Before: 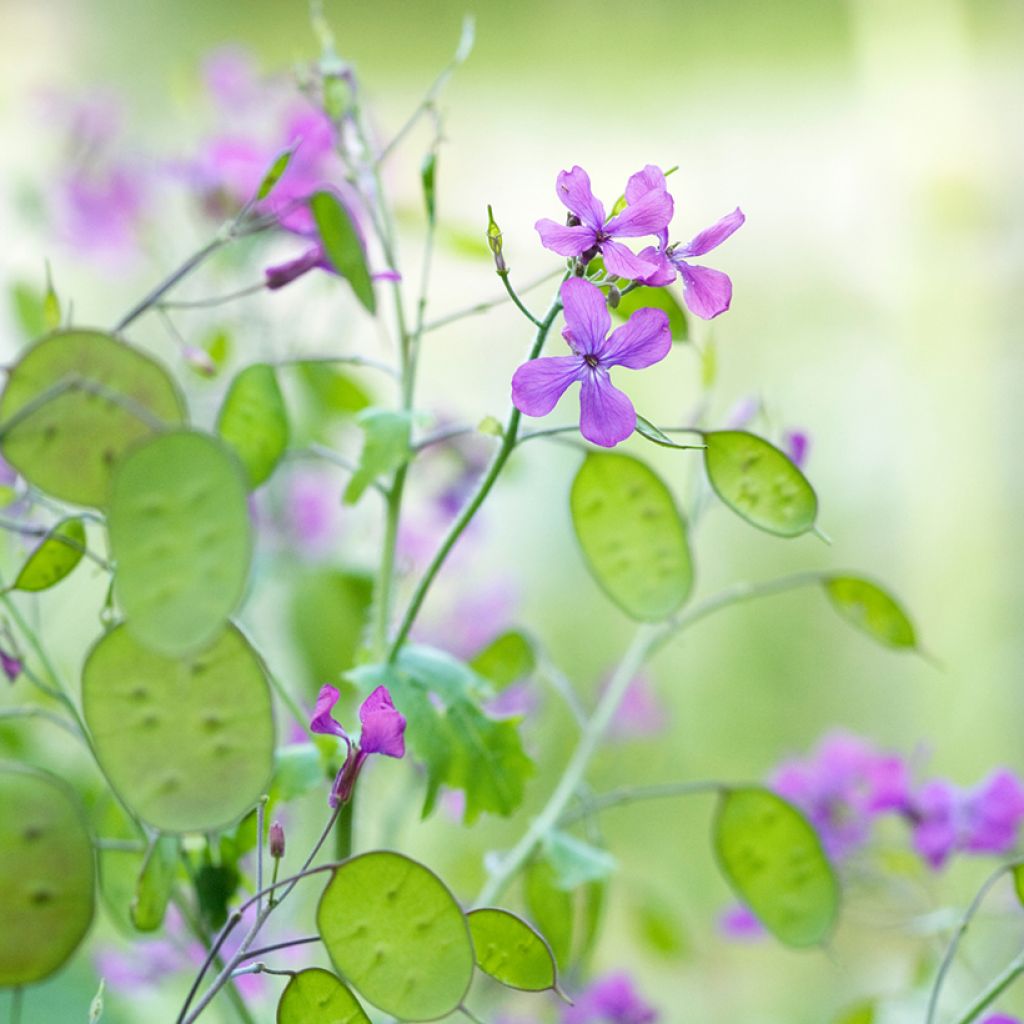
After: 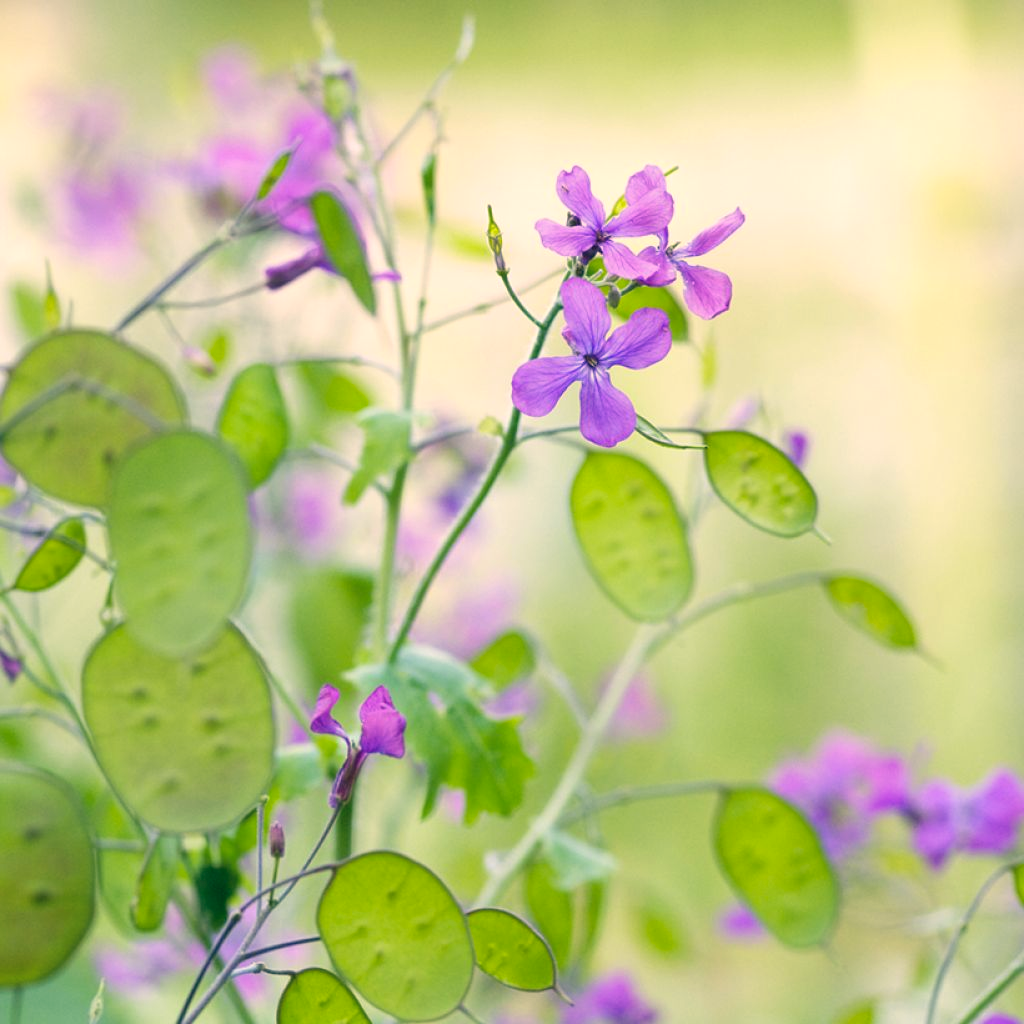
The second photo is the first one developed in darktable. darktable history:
color correction: highlights a* 10.3, highlights b* 14.04, shadows a* -9.89, shadows b* -15.04
